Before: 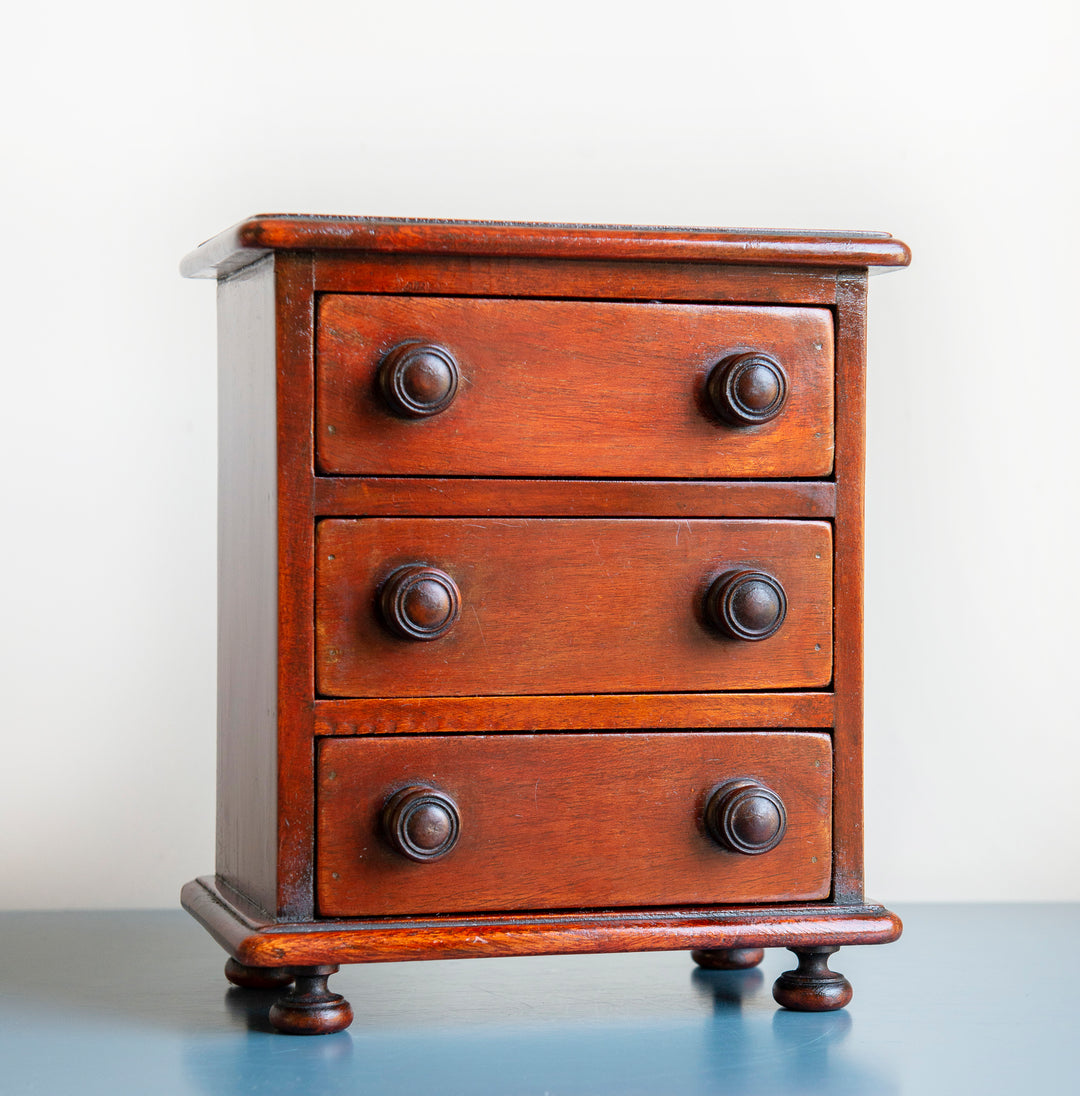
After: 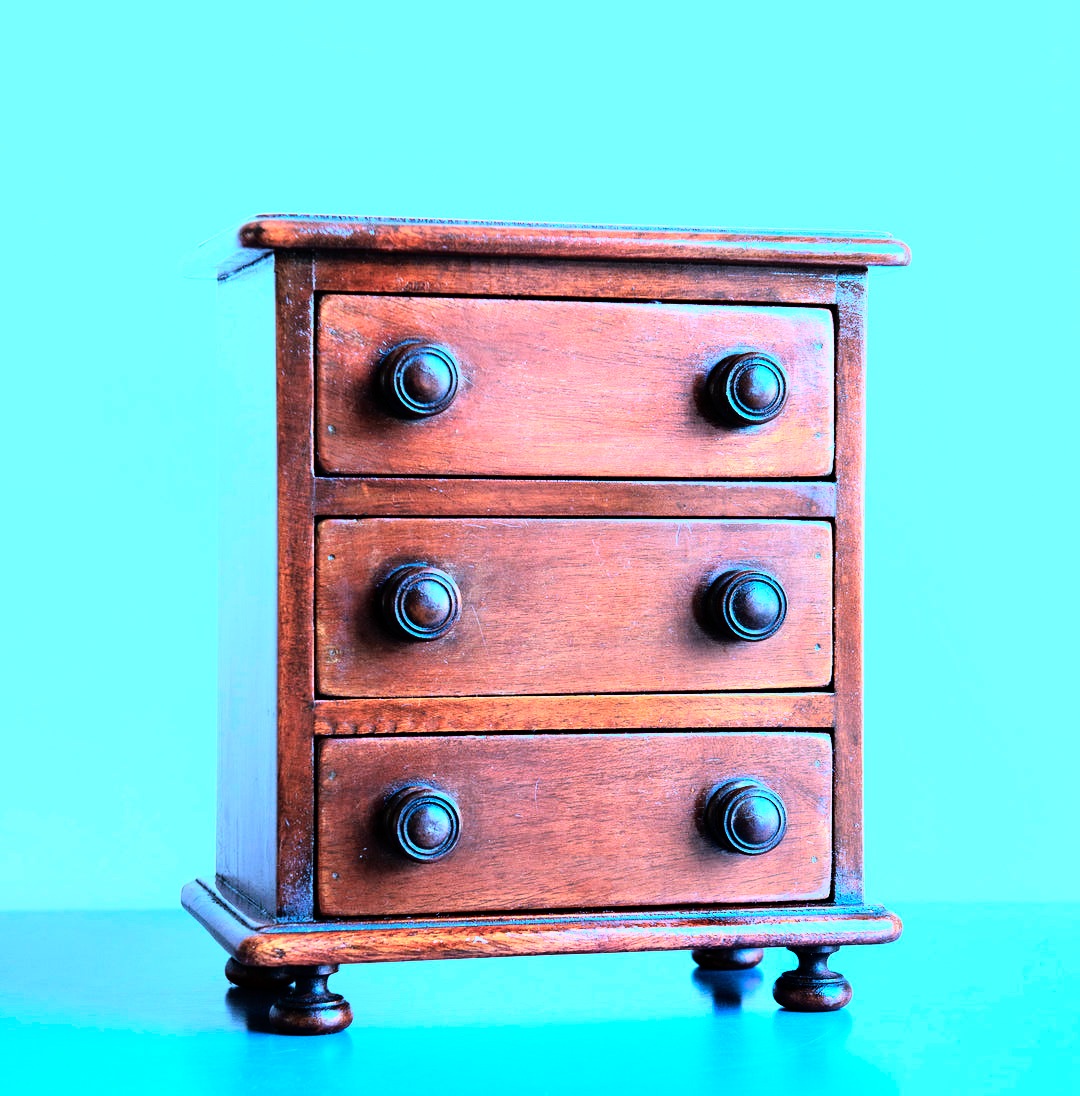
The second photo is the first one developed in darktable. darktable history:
color correction: highlights a* -6.69, highlights b* 0.49
rgb curve: curves: ch0 [(0, 0) (0.21, 0.15) (0.24, 0.21) (0.5, 0.75) (0.75, 0.96) (0.89, 0.99) (1, 1)]; ch1 [(0, 0.02) (0.21, 0.13) (0.25, 0.2) (0.5, 0.67) (0.75, 0.9) (0.89, 0.97) (1, 1)]; ch2 [(0, 0.02) (0.21, 0.13) (0.25, 0.2) (0.5, 0.67) (0.75, 0.9) (0.89, 0.97) (1, 1)], compensate middle gray true
color calibration: illuminant as shot in camera, x 0.462, y 0.419, temperature 2651.64 K
